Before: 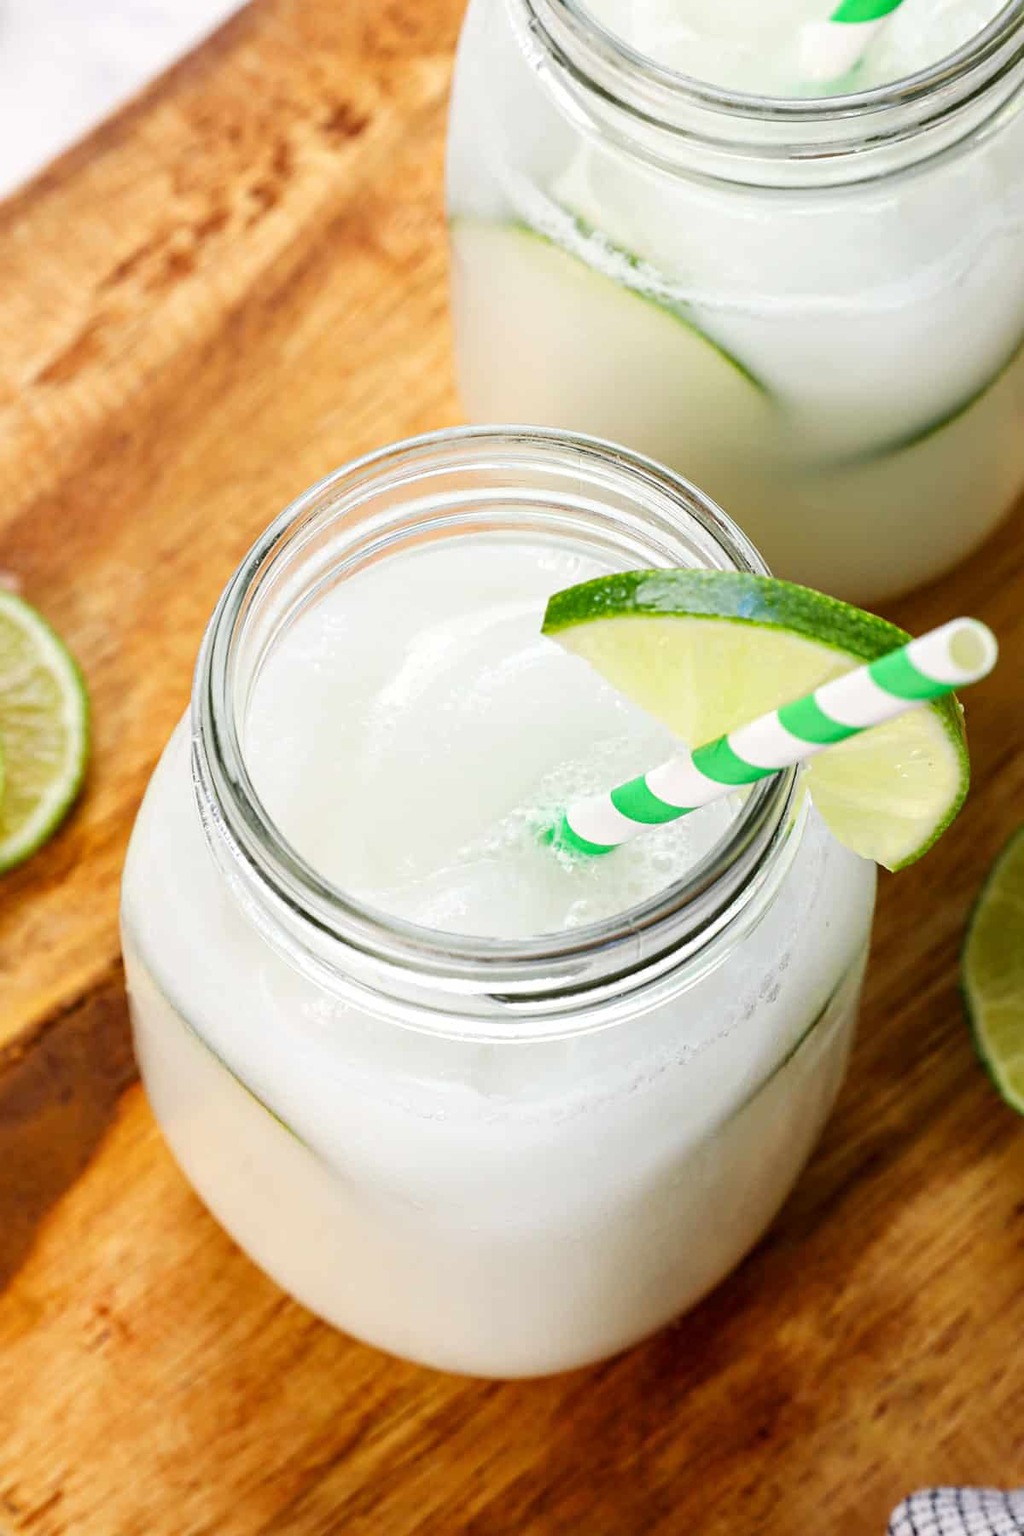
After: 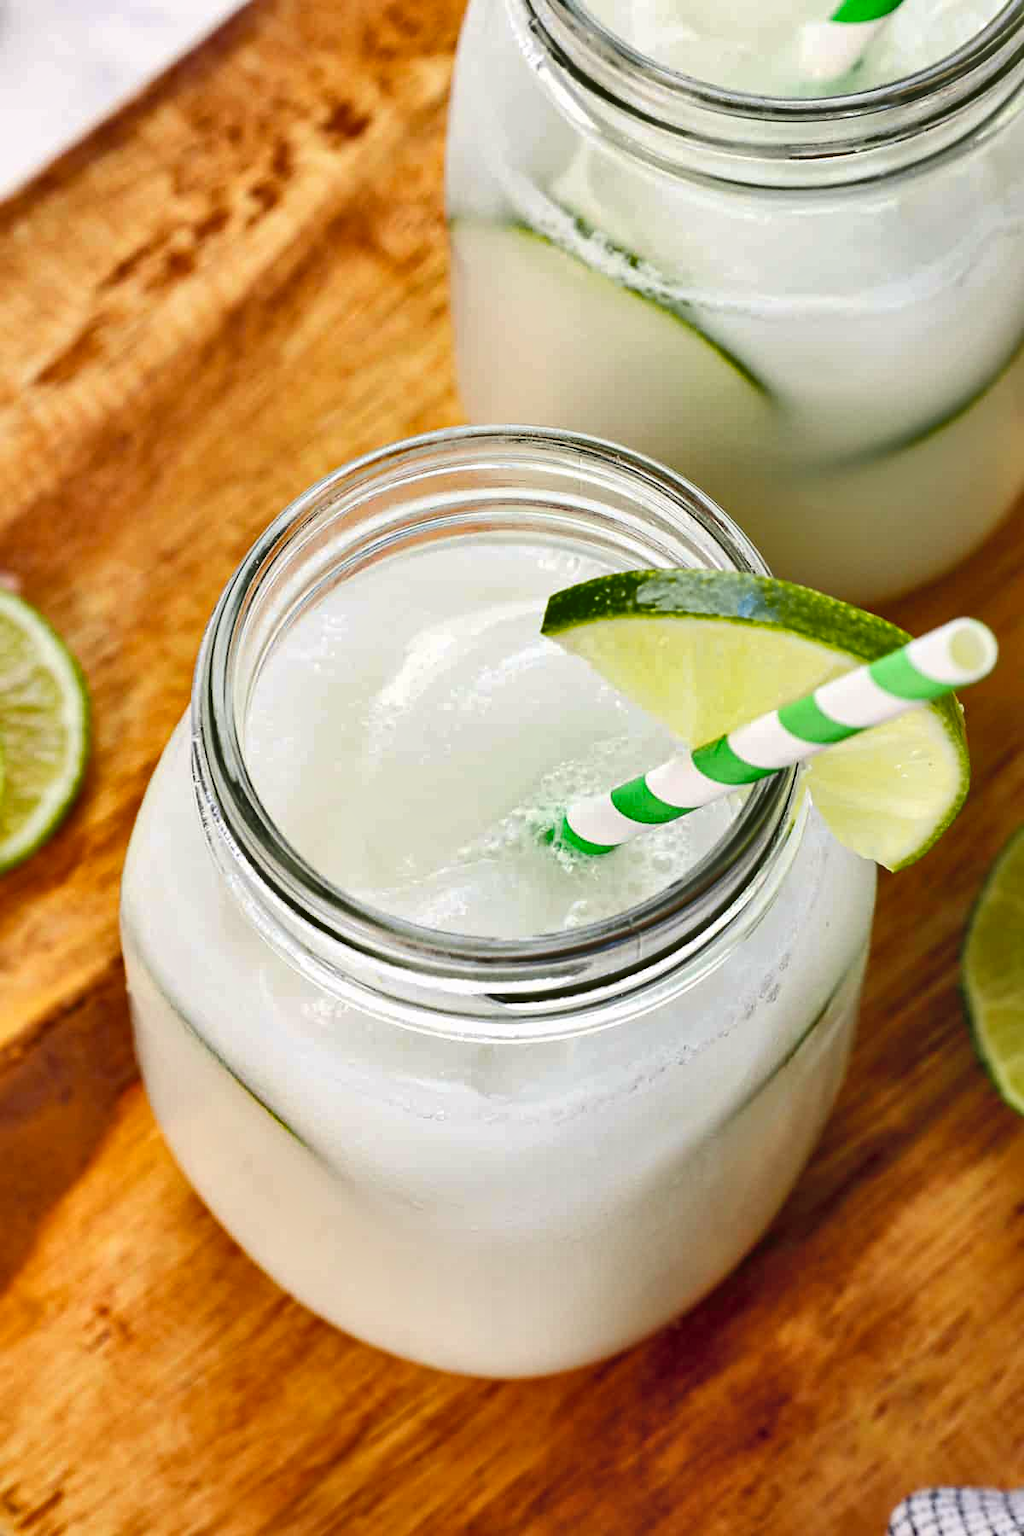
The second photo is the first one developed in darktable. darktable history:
shadows and highlights: shadows 75, highlights -60.85, soften with gaussian
tone curve: curves: ch0 [(0, 0.024) (0.119, 0.146) (0.474, 0.485) (0.718, 0.739) (0.817, 0.839) (1, 0.998)]; ch1 [(0, 0) (0.377, 0.416) (0.439, 0.451) (0.477, 0.477) (0.501, 0.503) (0.538, 0.544) (0.58, 0.602) (0.664, 0.676) (0.783, 0.804) (1, 1)]; ch2 [(0, 0) (0.38, 0.405) (0.463, 0.456) (0.498, 0.497) (0.524, 0.535) (0.578, 0.576) (0.648, 0.665) (1, 1)], color space Lab, independent channels, preserve colors none
